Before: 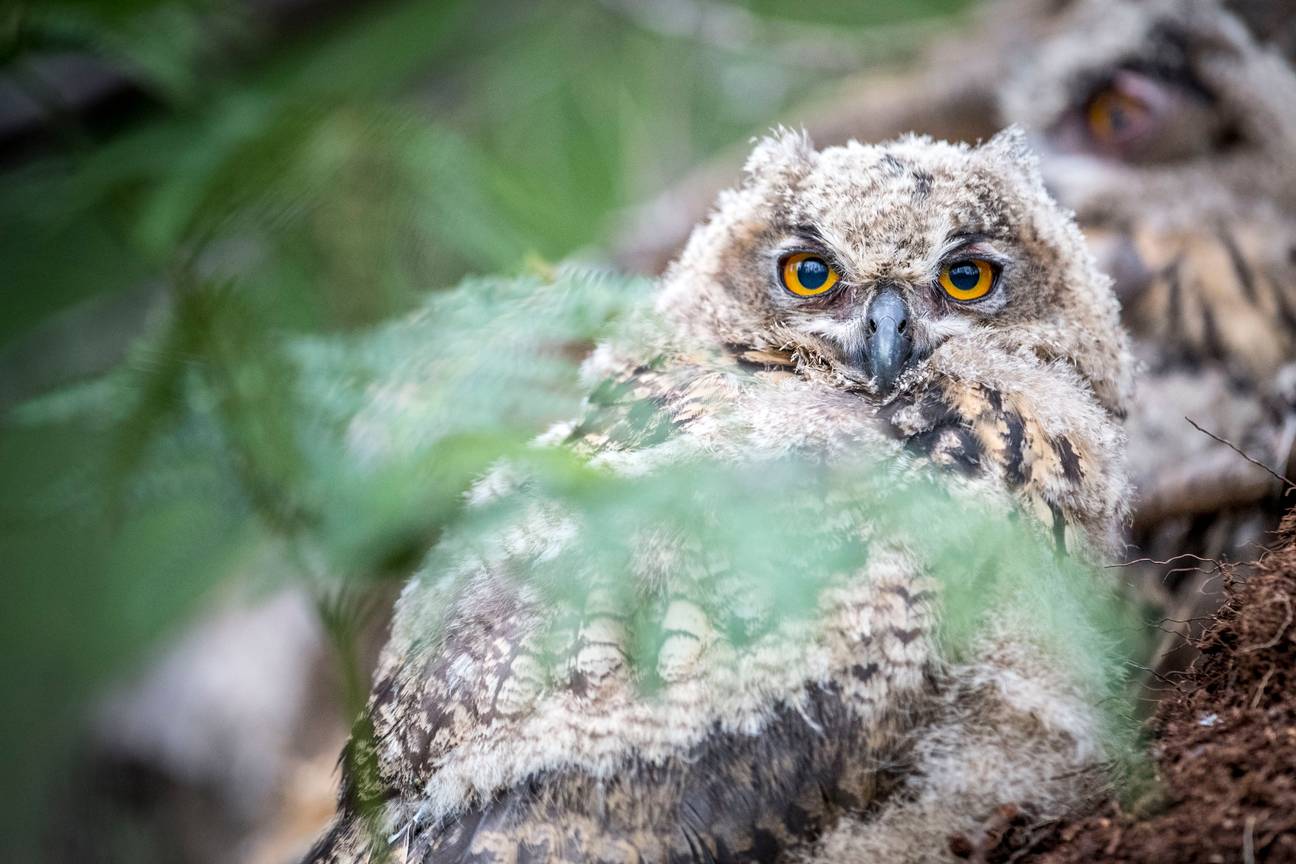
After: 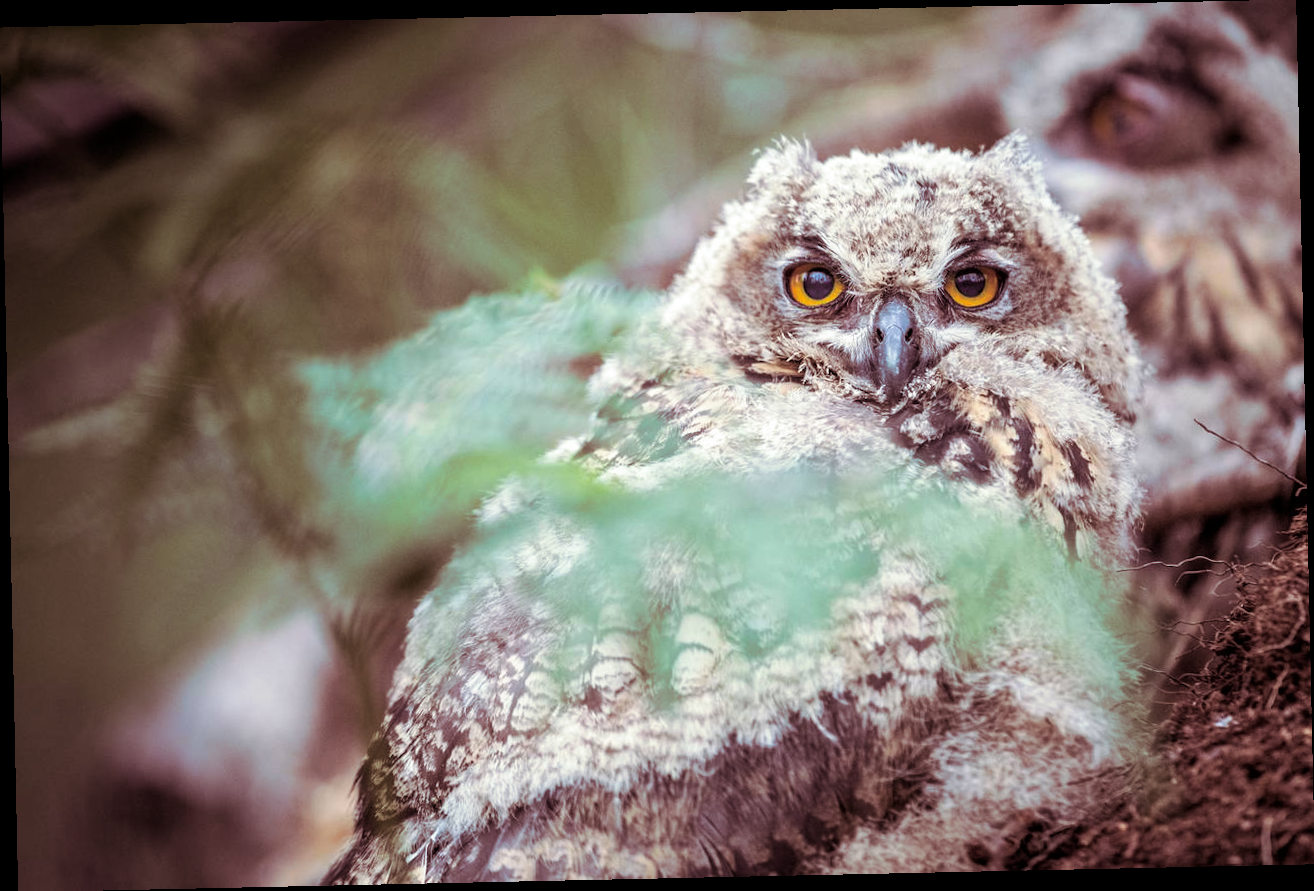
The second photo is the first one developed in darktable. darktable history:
rotate and perspective: rotation -1.24°, automatic cropping off
split-toning: on, module defaults
